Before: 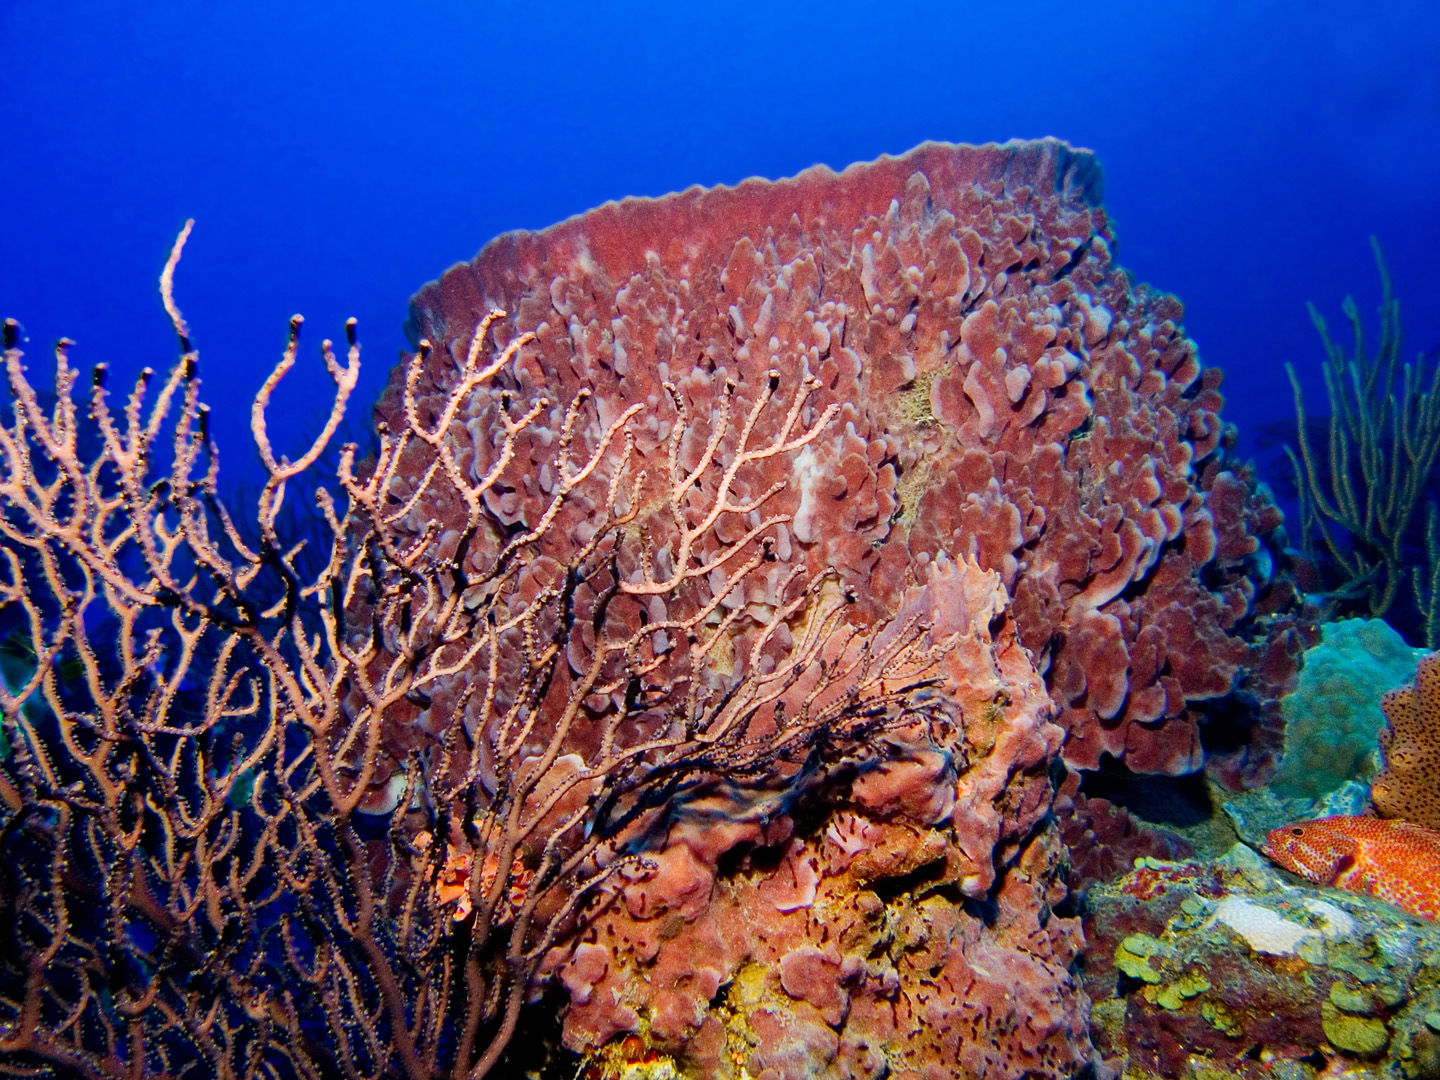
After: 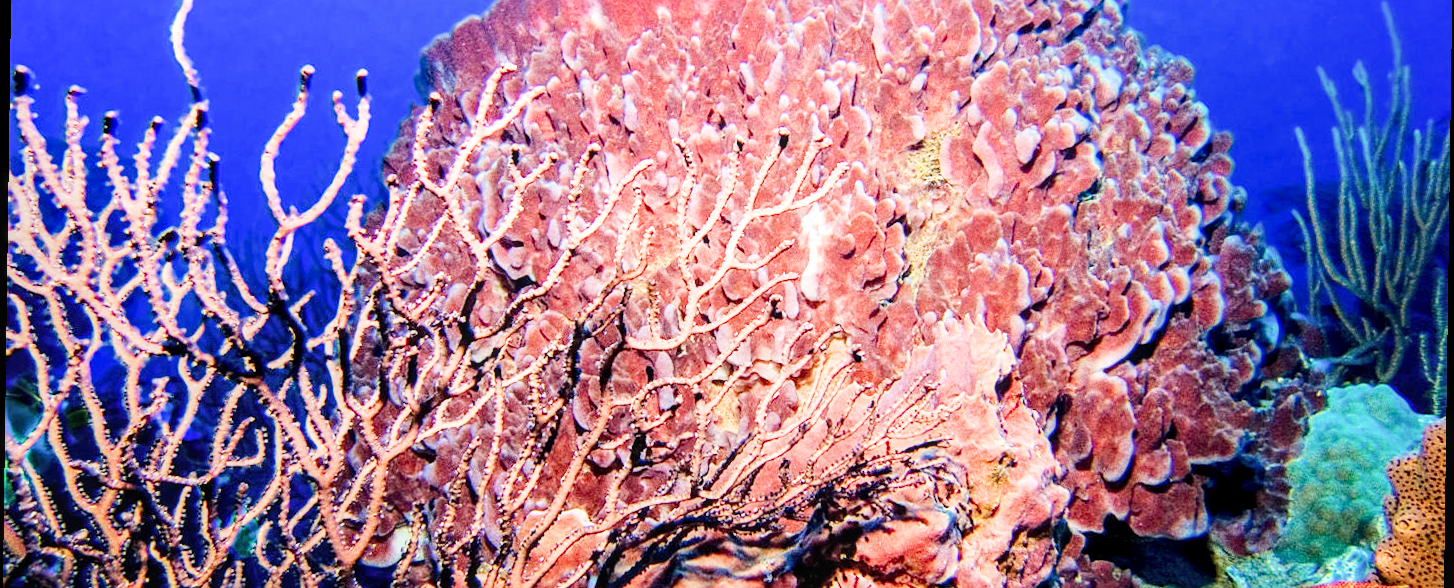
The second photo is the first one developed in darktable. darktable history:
local contrast: on, module defaults
exposure: black level correction 0, exposure 1.7 EV, compensate exposure bias true, compensate highlight preservation false
rgb levels: preserve colors max RGB
crop and rotate: top 23.043%, bottom 23.437%
rotate and perspective: rotation 0.8°, automatic cropping off
sharpen: amount 0.2
filmic rgb: black relative exposure -7.65 EV, white relative exposure 4.56 EV, hardness 3.61
tone equalizer: -8 EV -0.001 EV, -7 EV 0.001 EV, -6 EV -0.002 EV, -5 EV -0.003 EV, -4 EV -0.062 EV, -3 EV -0.222 EV, -2 EV -0.267 EV, -1 EV 0.105 EV, +0 EV 0.303 EV
